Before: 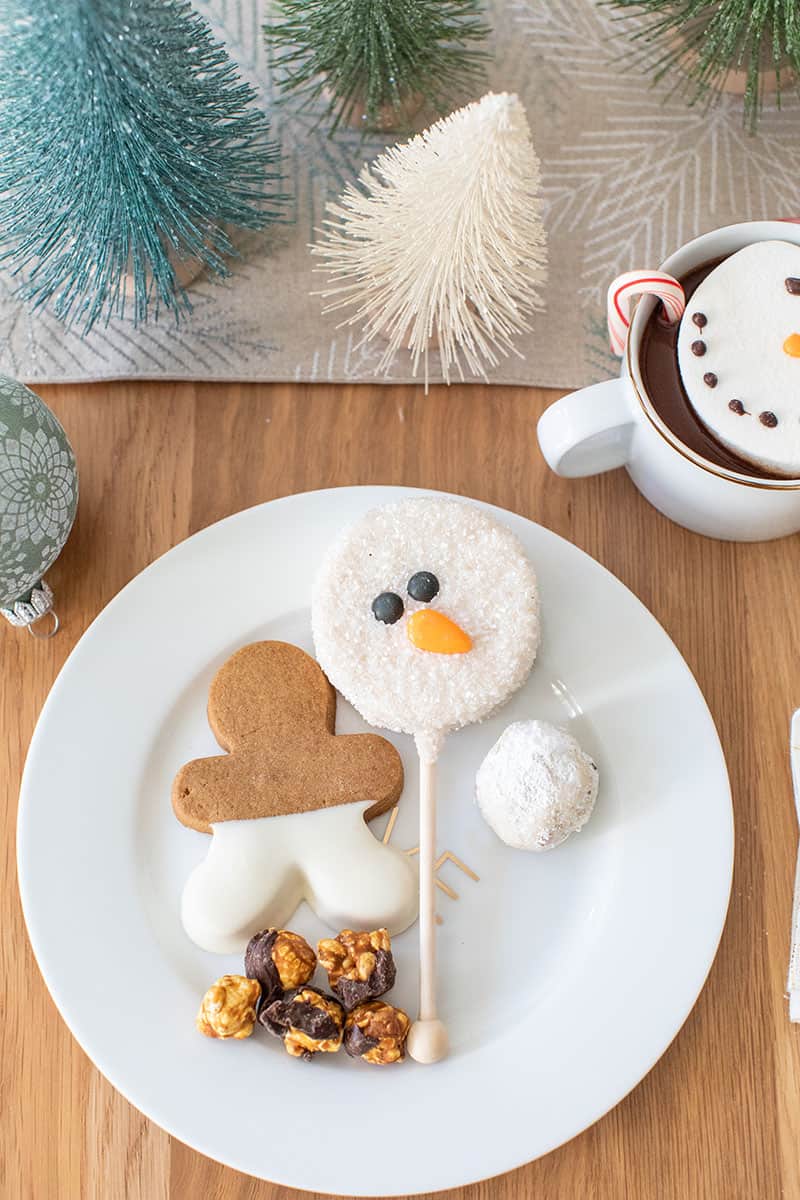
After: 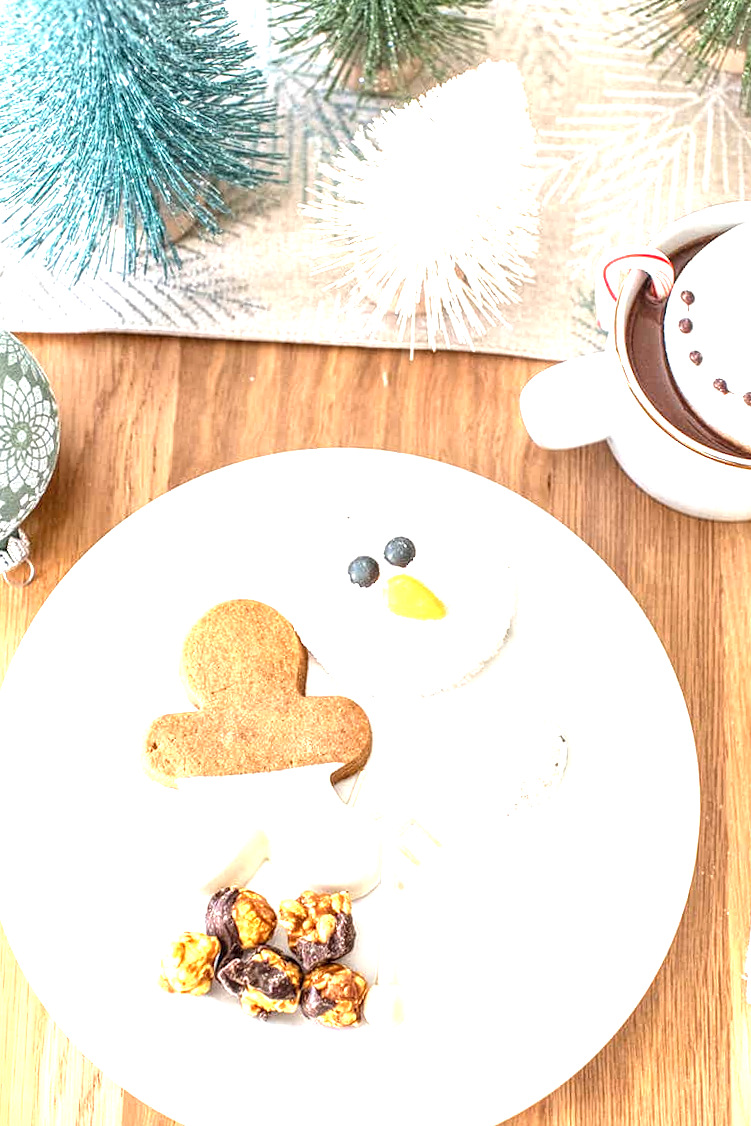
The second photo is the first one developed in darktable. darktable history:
crop and rotate: angle -2.51°
exposure: black level correction 0, exposure 1.445 EV, compensate highlight preservation false
local contrast: detail 150%
